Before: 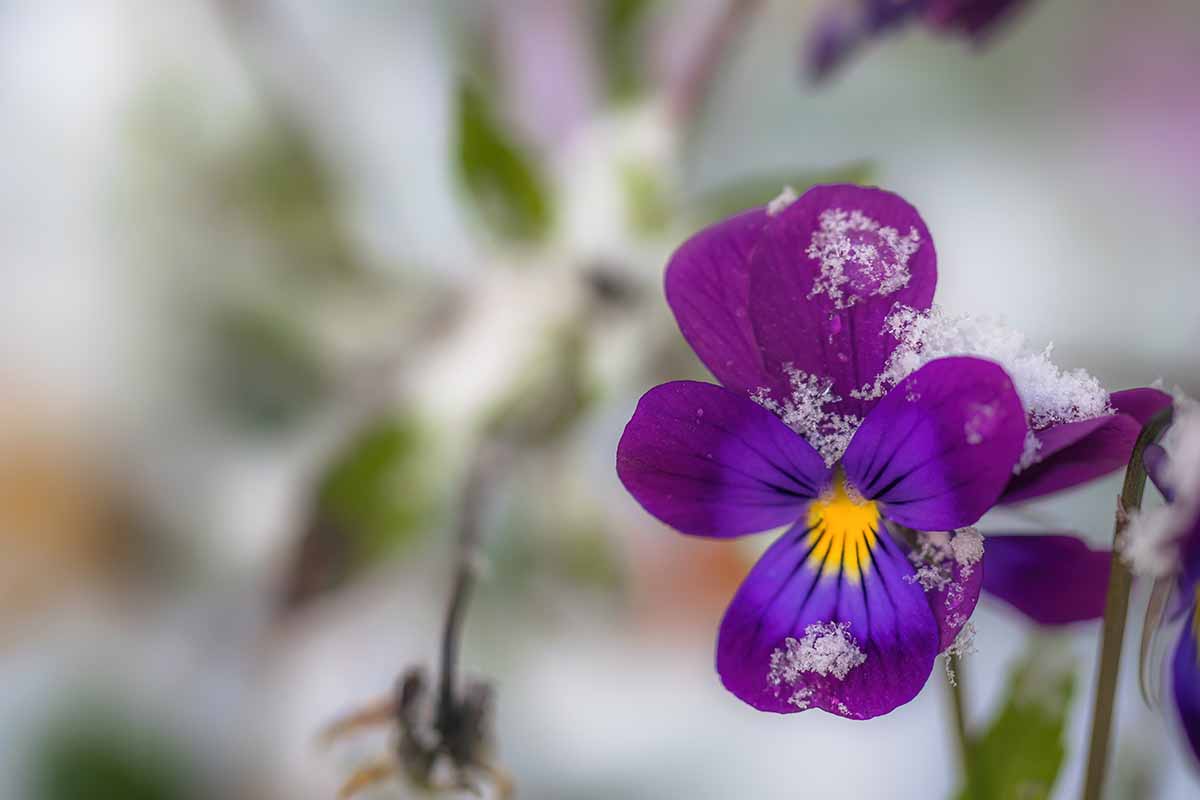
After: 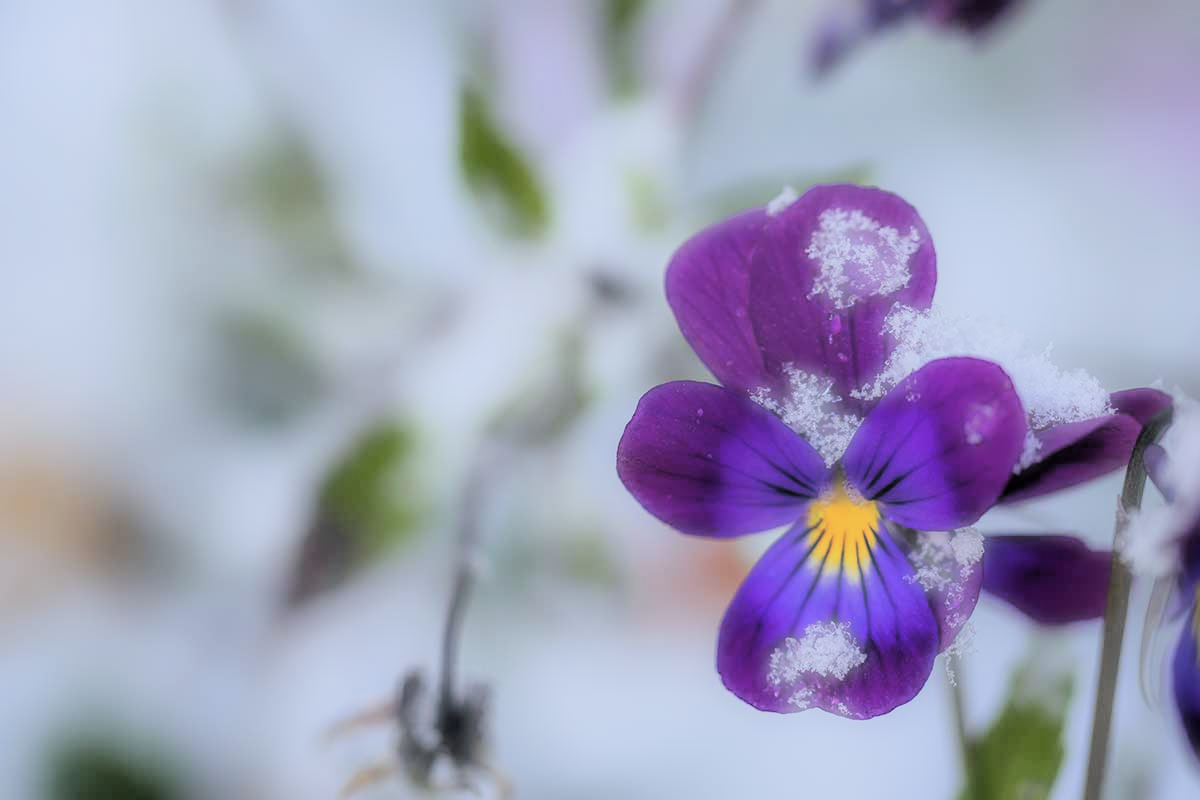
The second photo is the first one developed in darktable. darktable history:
white balance: red 0.931, blue 1.11
filmic rgb: black relative exposure -3.86 EV, white relative exposure 3.48 EV, hardness 2.63, contrast 1.103
haze removal: strength -0.9, distance 0.225, compatibility mode true, adaptive false
tone curve: curves: ch0 [(0, 0) (0.641, 0.691) (1, 1)]
